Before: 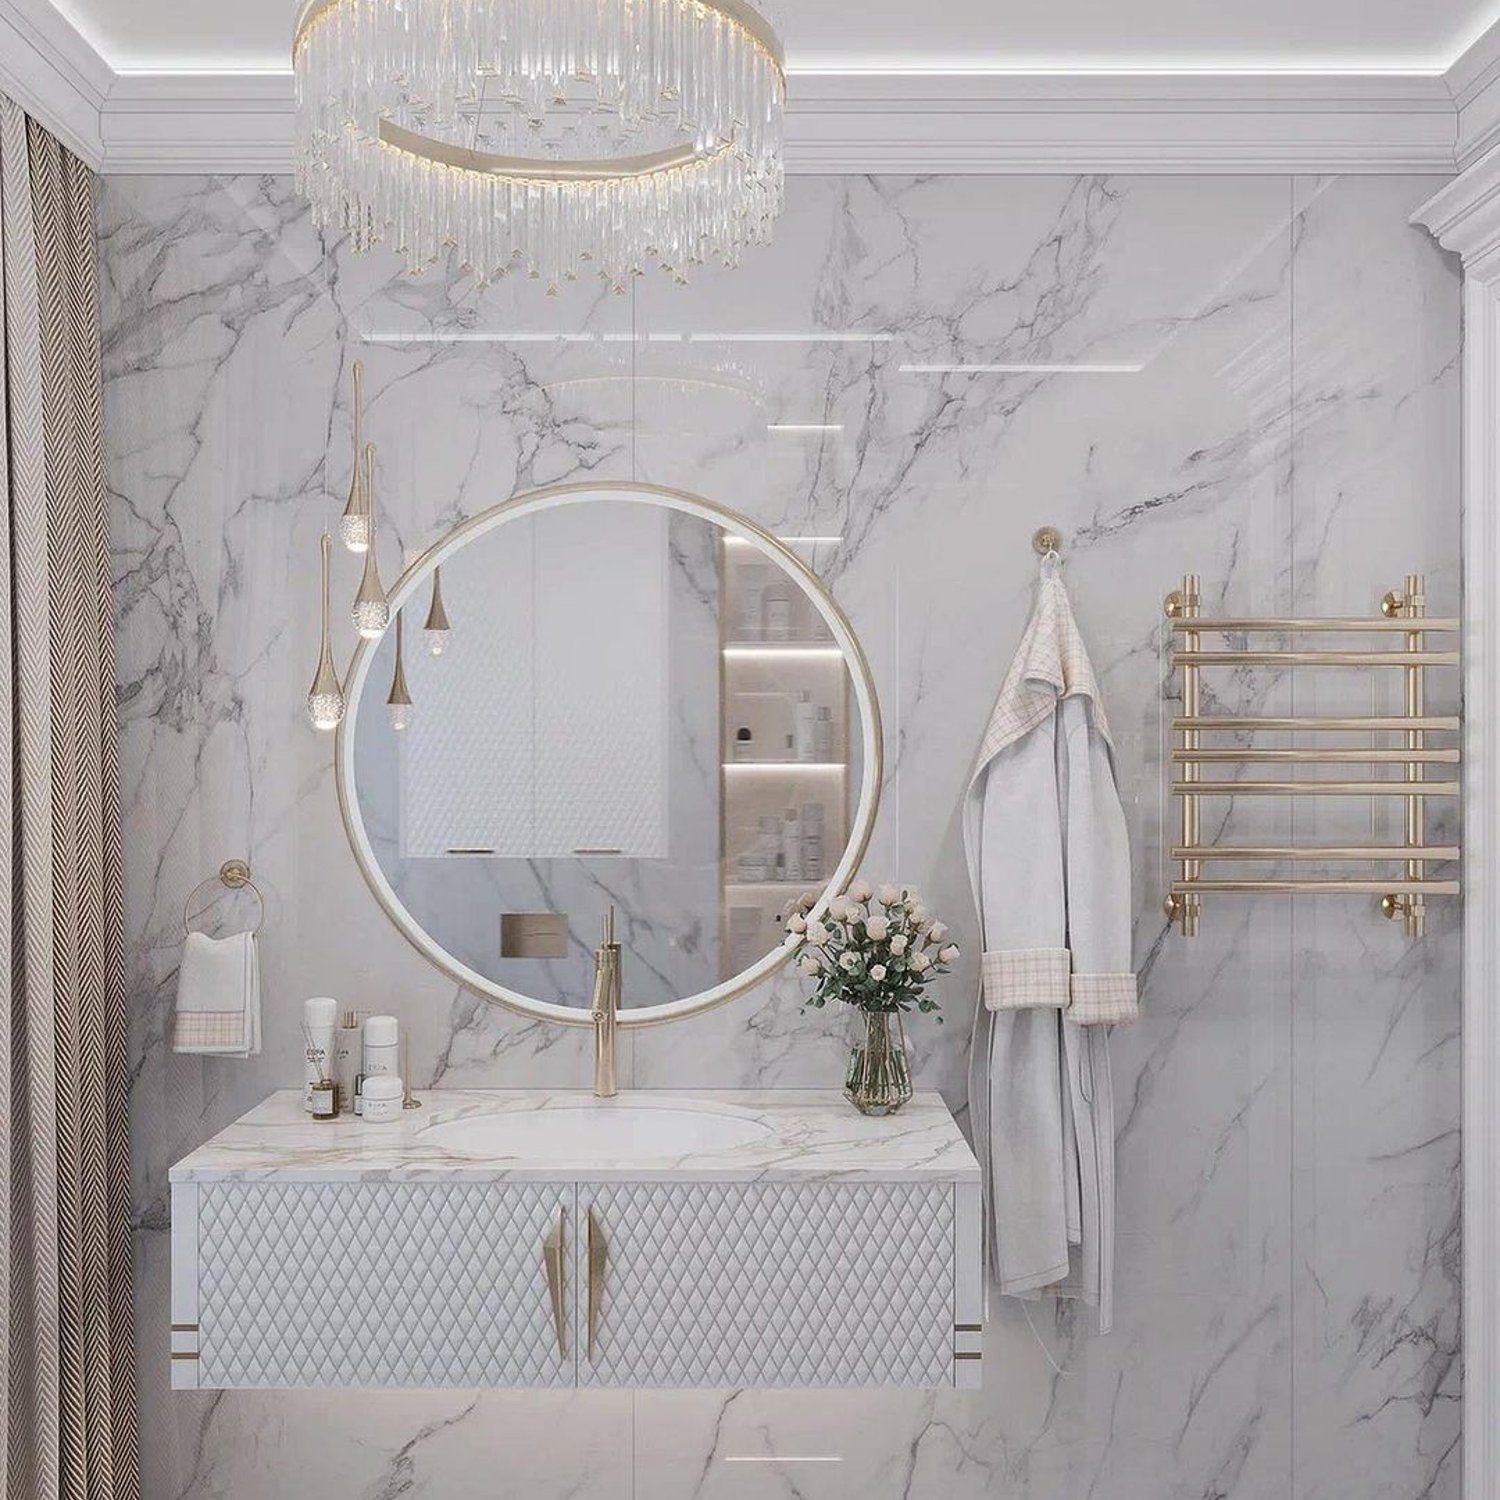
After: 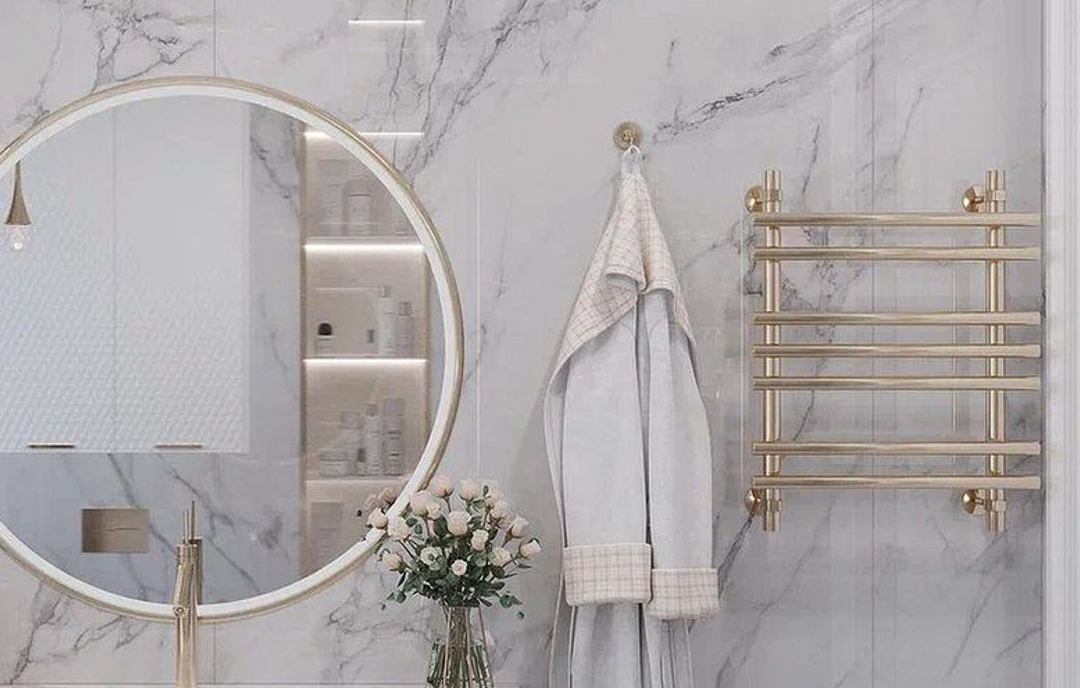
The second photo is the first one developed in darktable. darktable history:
vibrance: vibrance 15%
tone equalizer: on, module defaults
crop and rotate: left 27.938%, top 27.046%, bottom 27.046%
